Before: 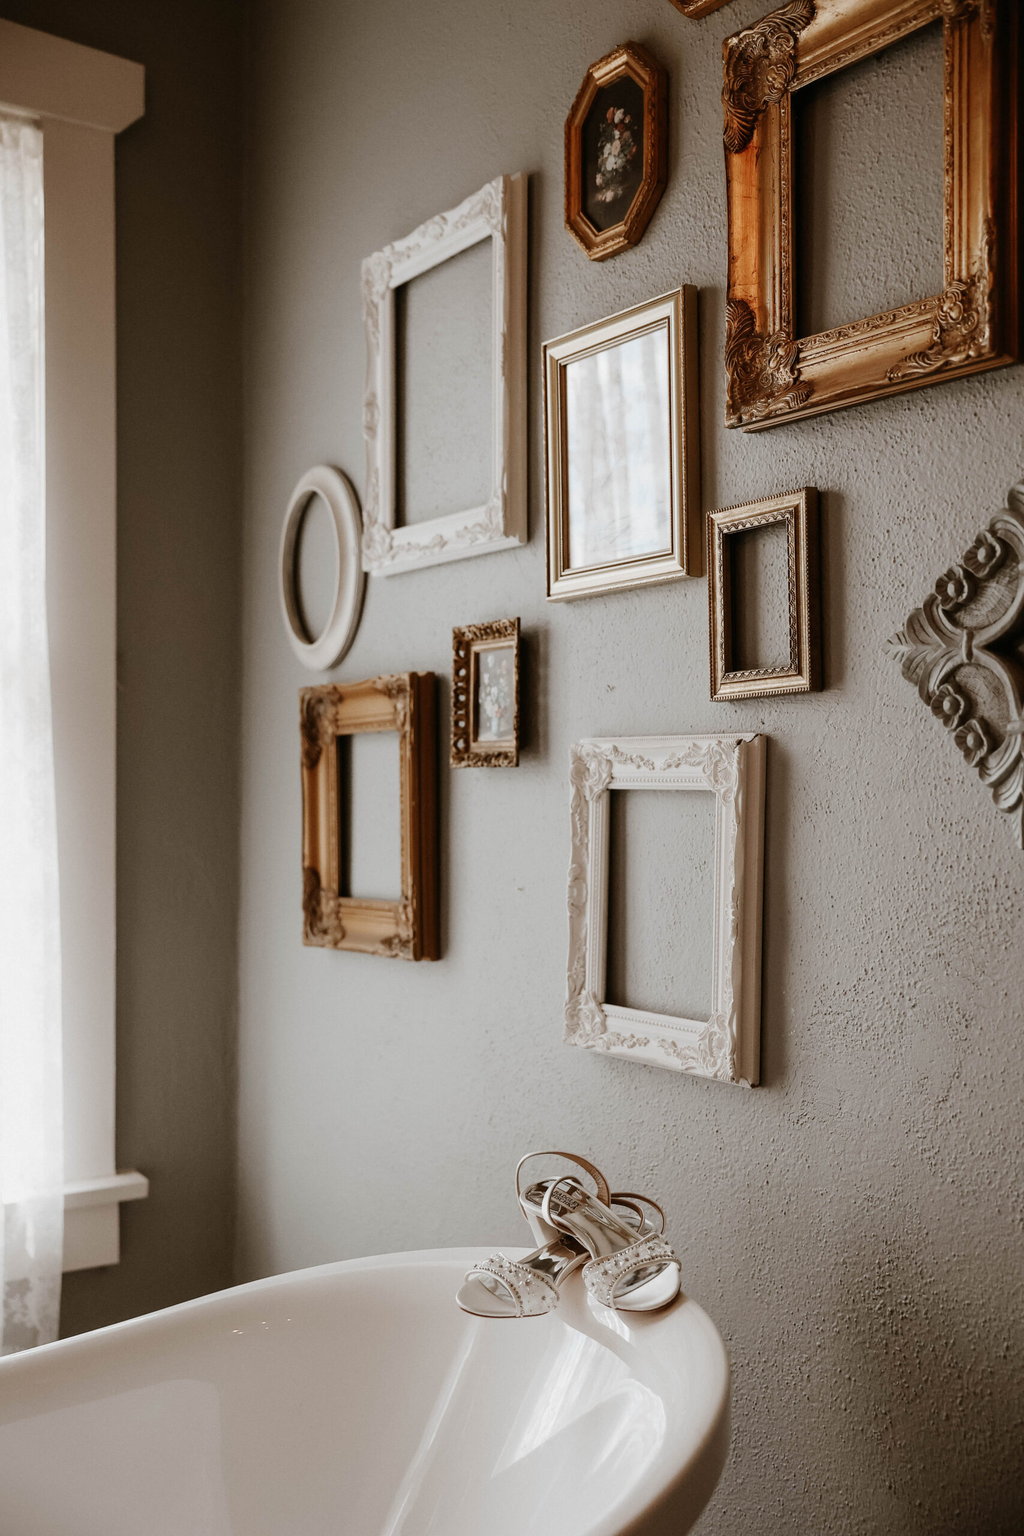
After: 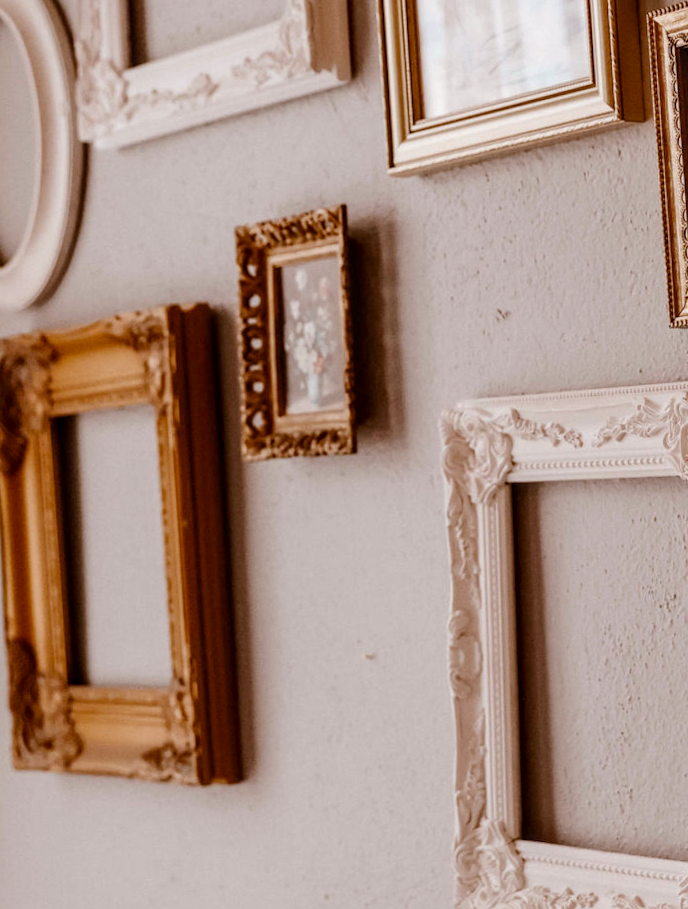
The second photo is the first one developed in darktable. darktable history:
local contrast: on, module defaults
color balance rgb: perceptual saturation grading › global saturation 30%, global vibrance 20%
rgb levels: mode RGB, independent channels, levels [[0, 0.474, 1], [0, 0.5, 1], [0, 0.5, 1]]
rotate and perspective: rotation -3°, crop left 0.031, crop right 0.968, crop top 0.07, crop bottom 0.93
crop: left 30%, top 30%, right 30%, bottom 30%
